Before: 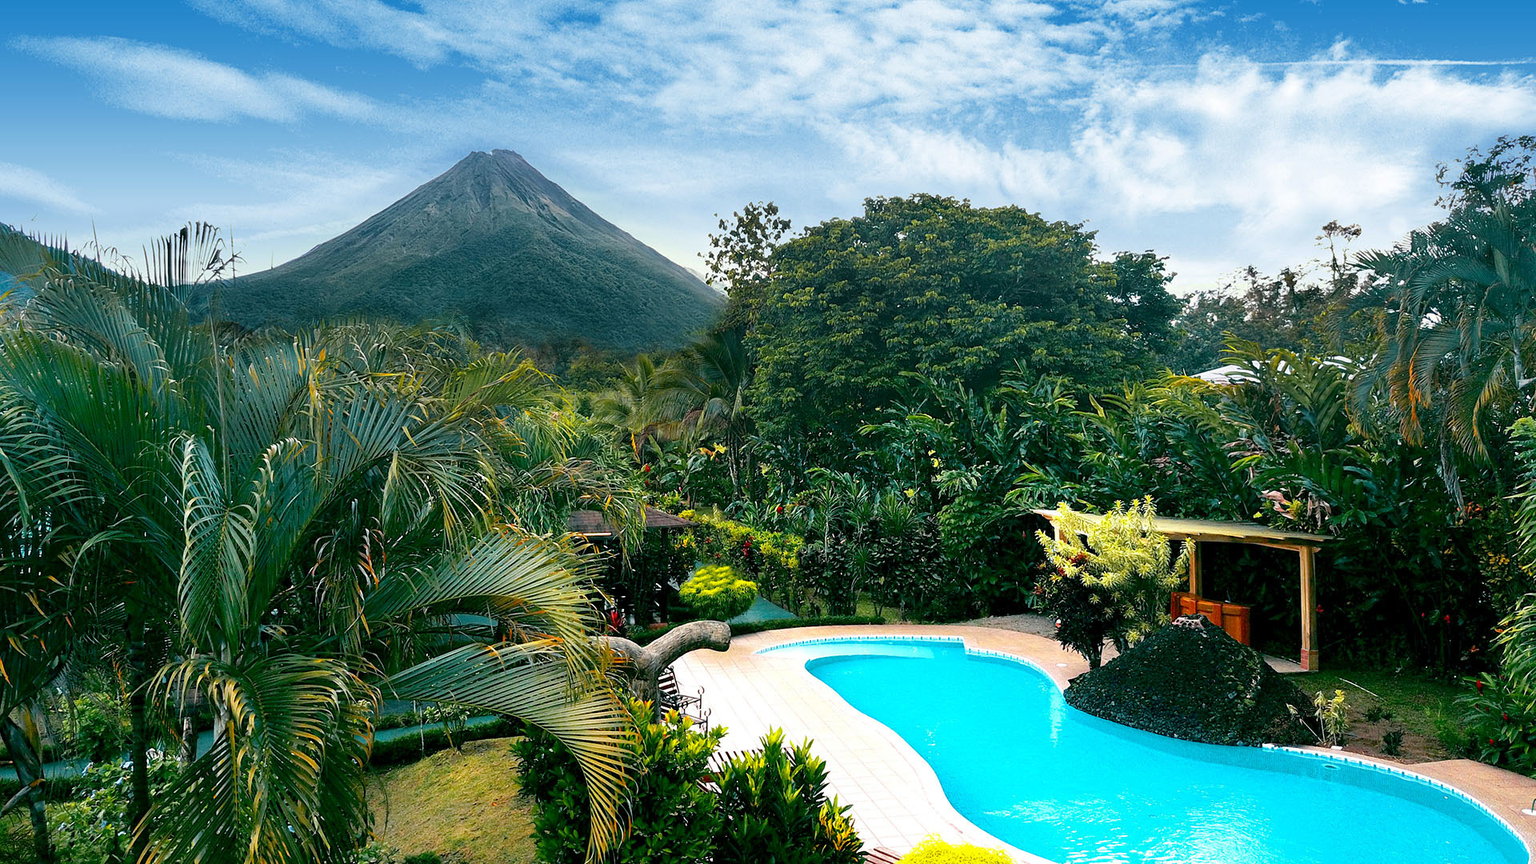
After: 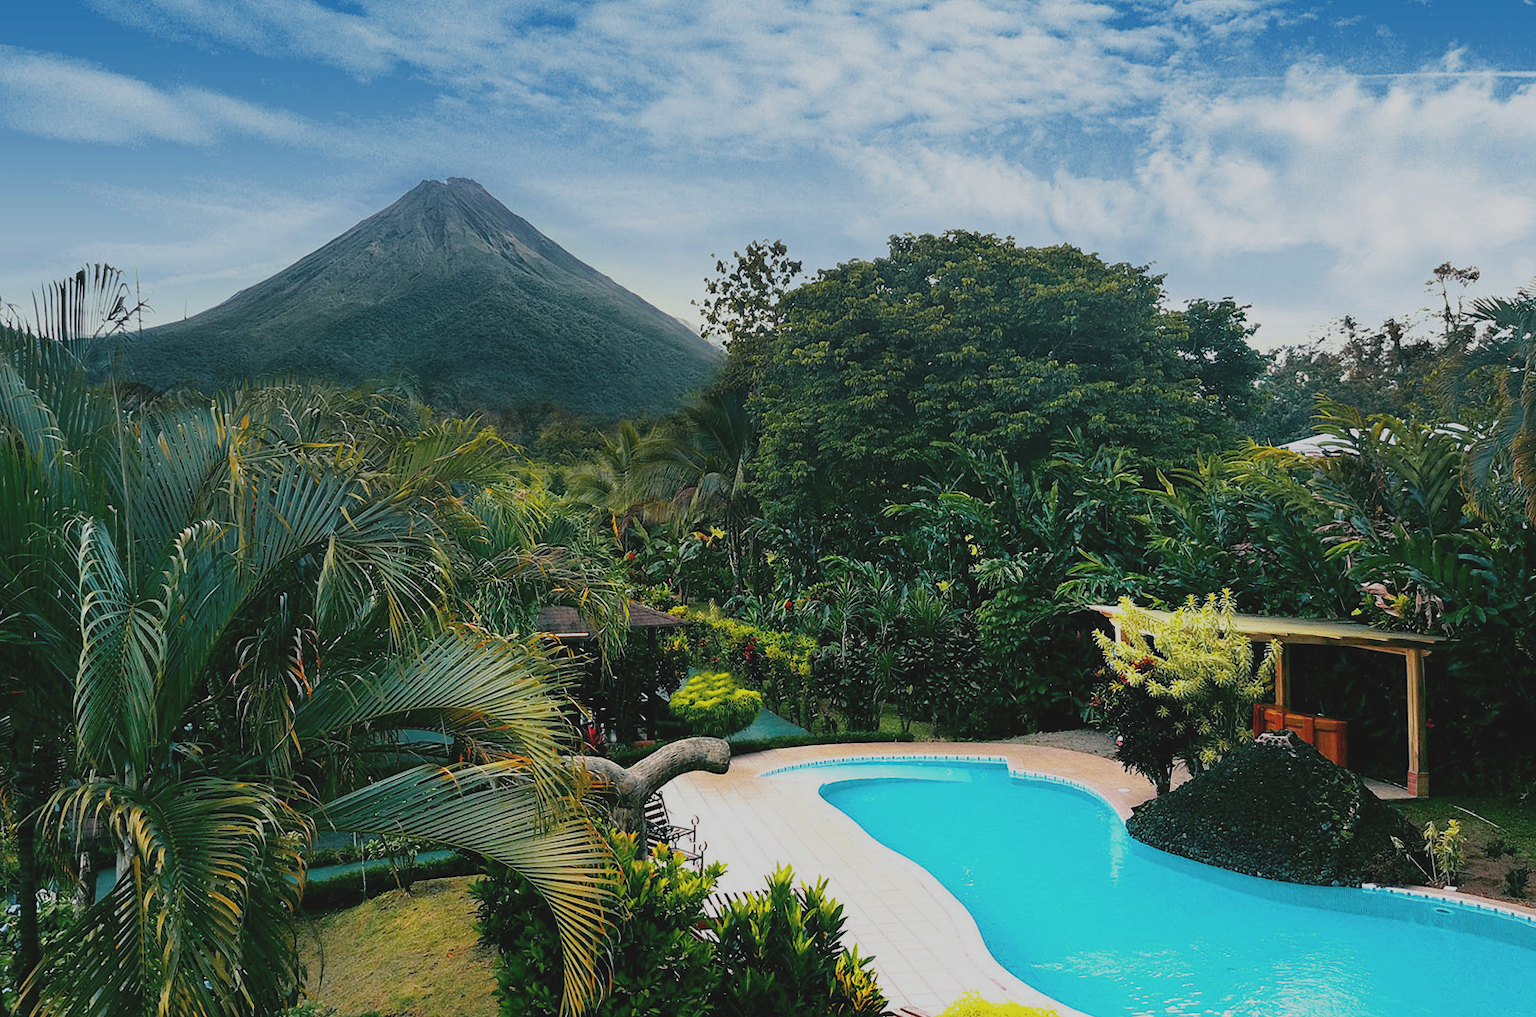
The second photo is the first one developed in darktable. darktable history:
exposure: black level correction -0.015, exposure -0.5 EV, compensate highlight preservation false
crop: left 7.598%, right 7.873%
filmic rgb: black relative exposure -14.19 EV, white relative exposure 3.39 EV, hardness 7.89, preserve chrominance max RGB
